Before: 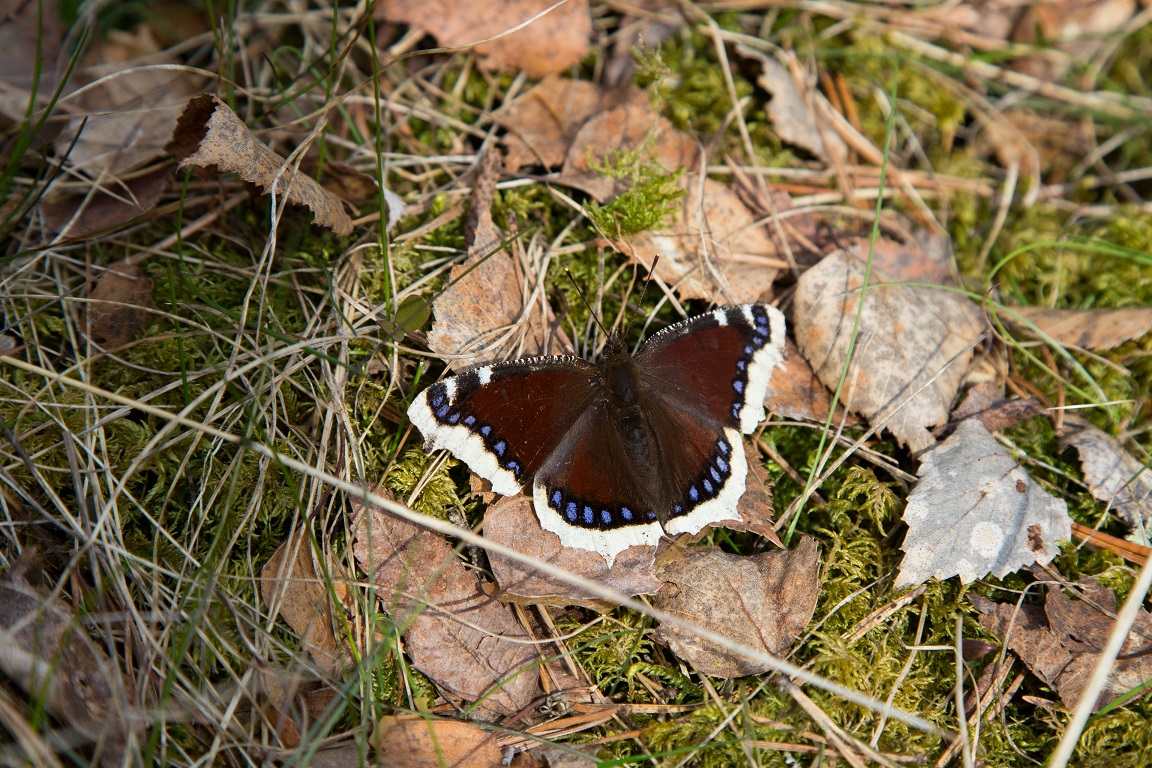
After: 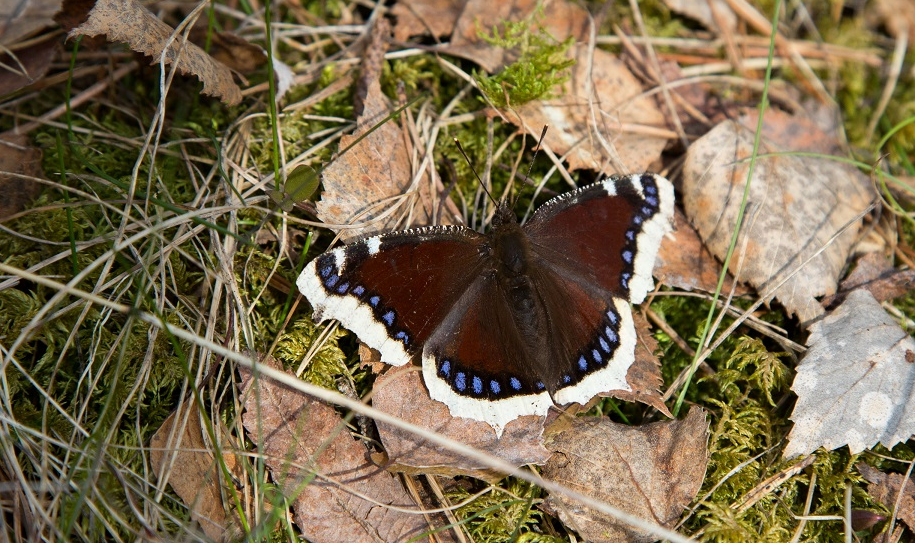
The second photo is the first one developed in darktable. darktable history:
crop: left 9.712%, top 16.928%, right 10.845%, bottom 12.332%
tone equalizer: on, module defaults
